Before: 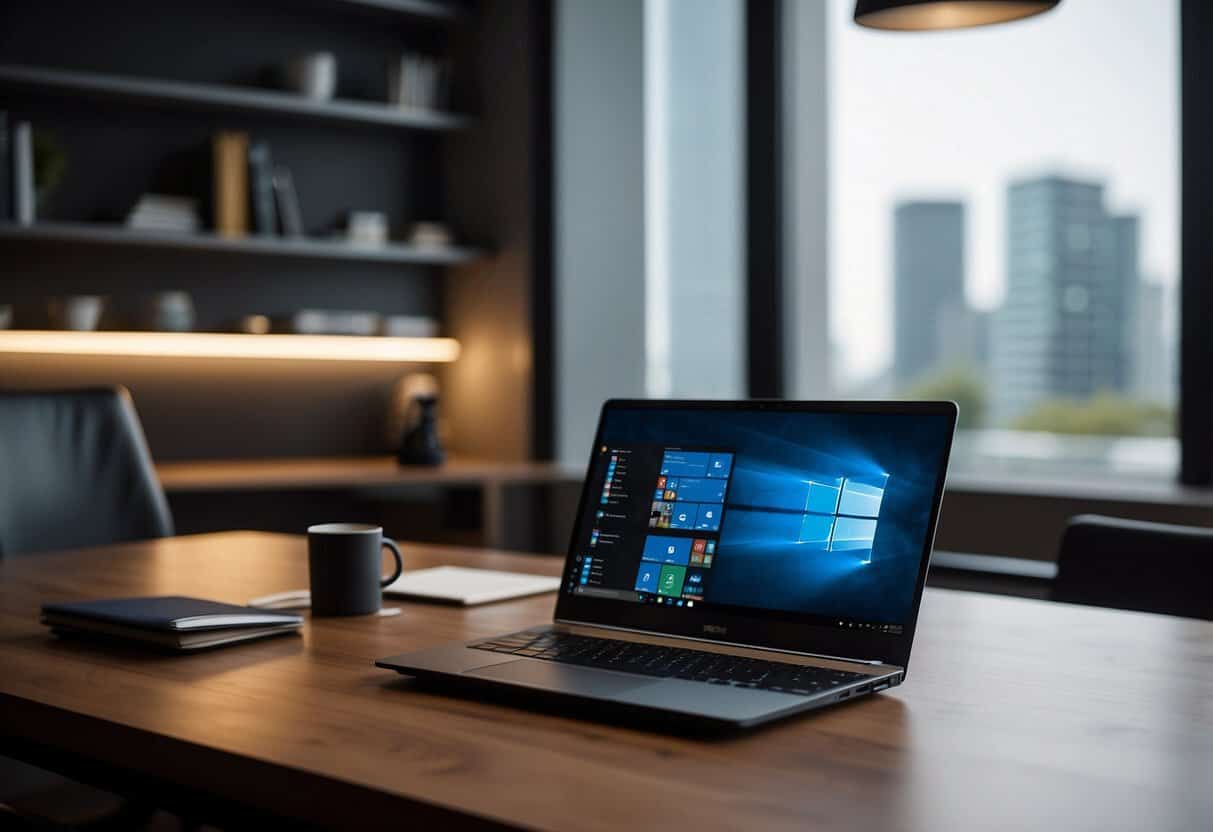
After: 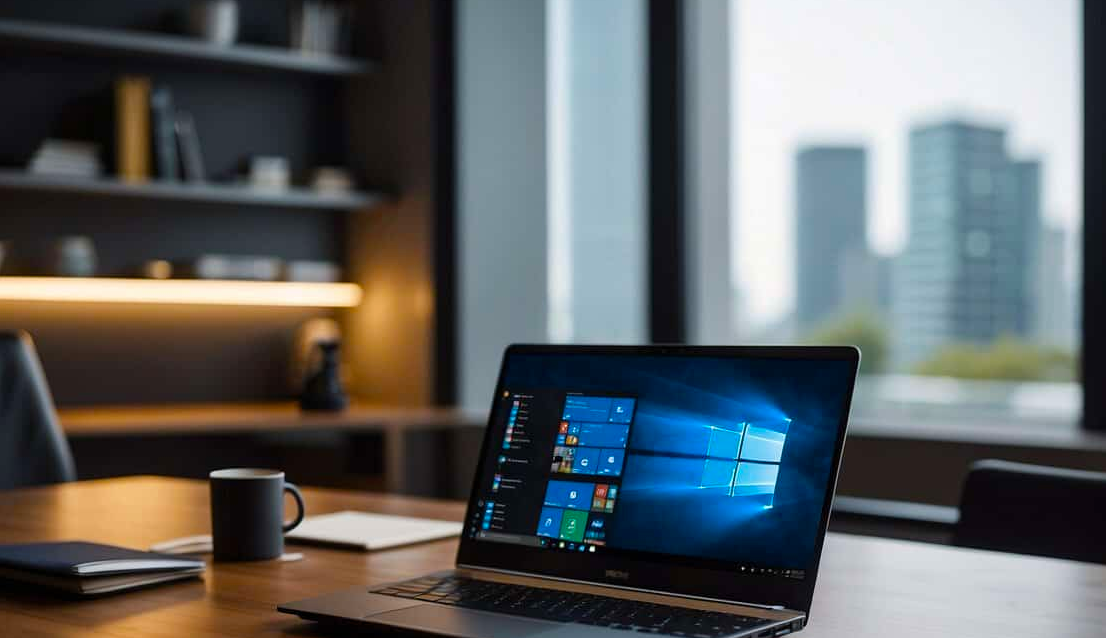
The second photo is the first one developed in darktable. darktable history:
color balance rgb: perceptual saturation grading › global saturation 30%
crop: left 8.155%, top 6.611%, bottom 15.385%
